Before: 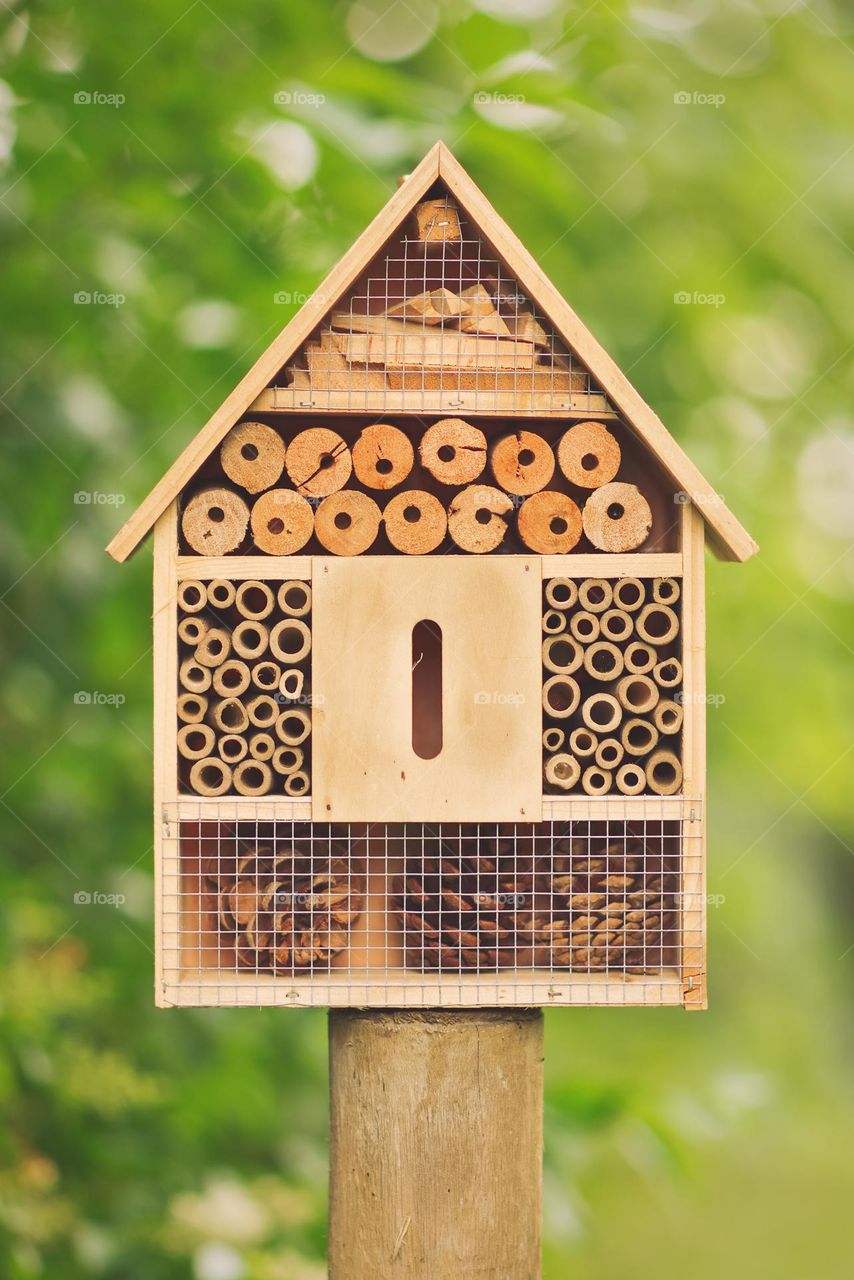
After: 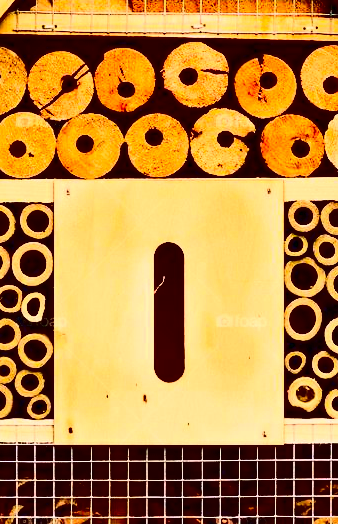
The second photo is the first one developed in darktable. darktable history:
contrast brightness saturation: contrast 0.763, brightness -0.992, saturation 0.981
crop: left 30.302%, top 29.528%, right 30.039%, bottom 29.475%
